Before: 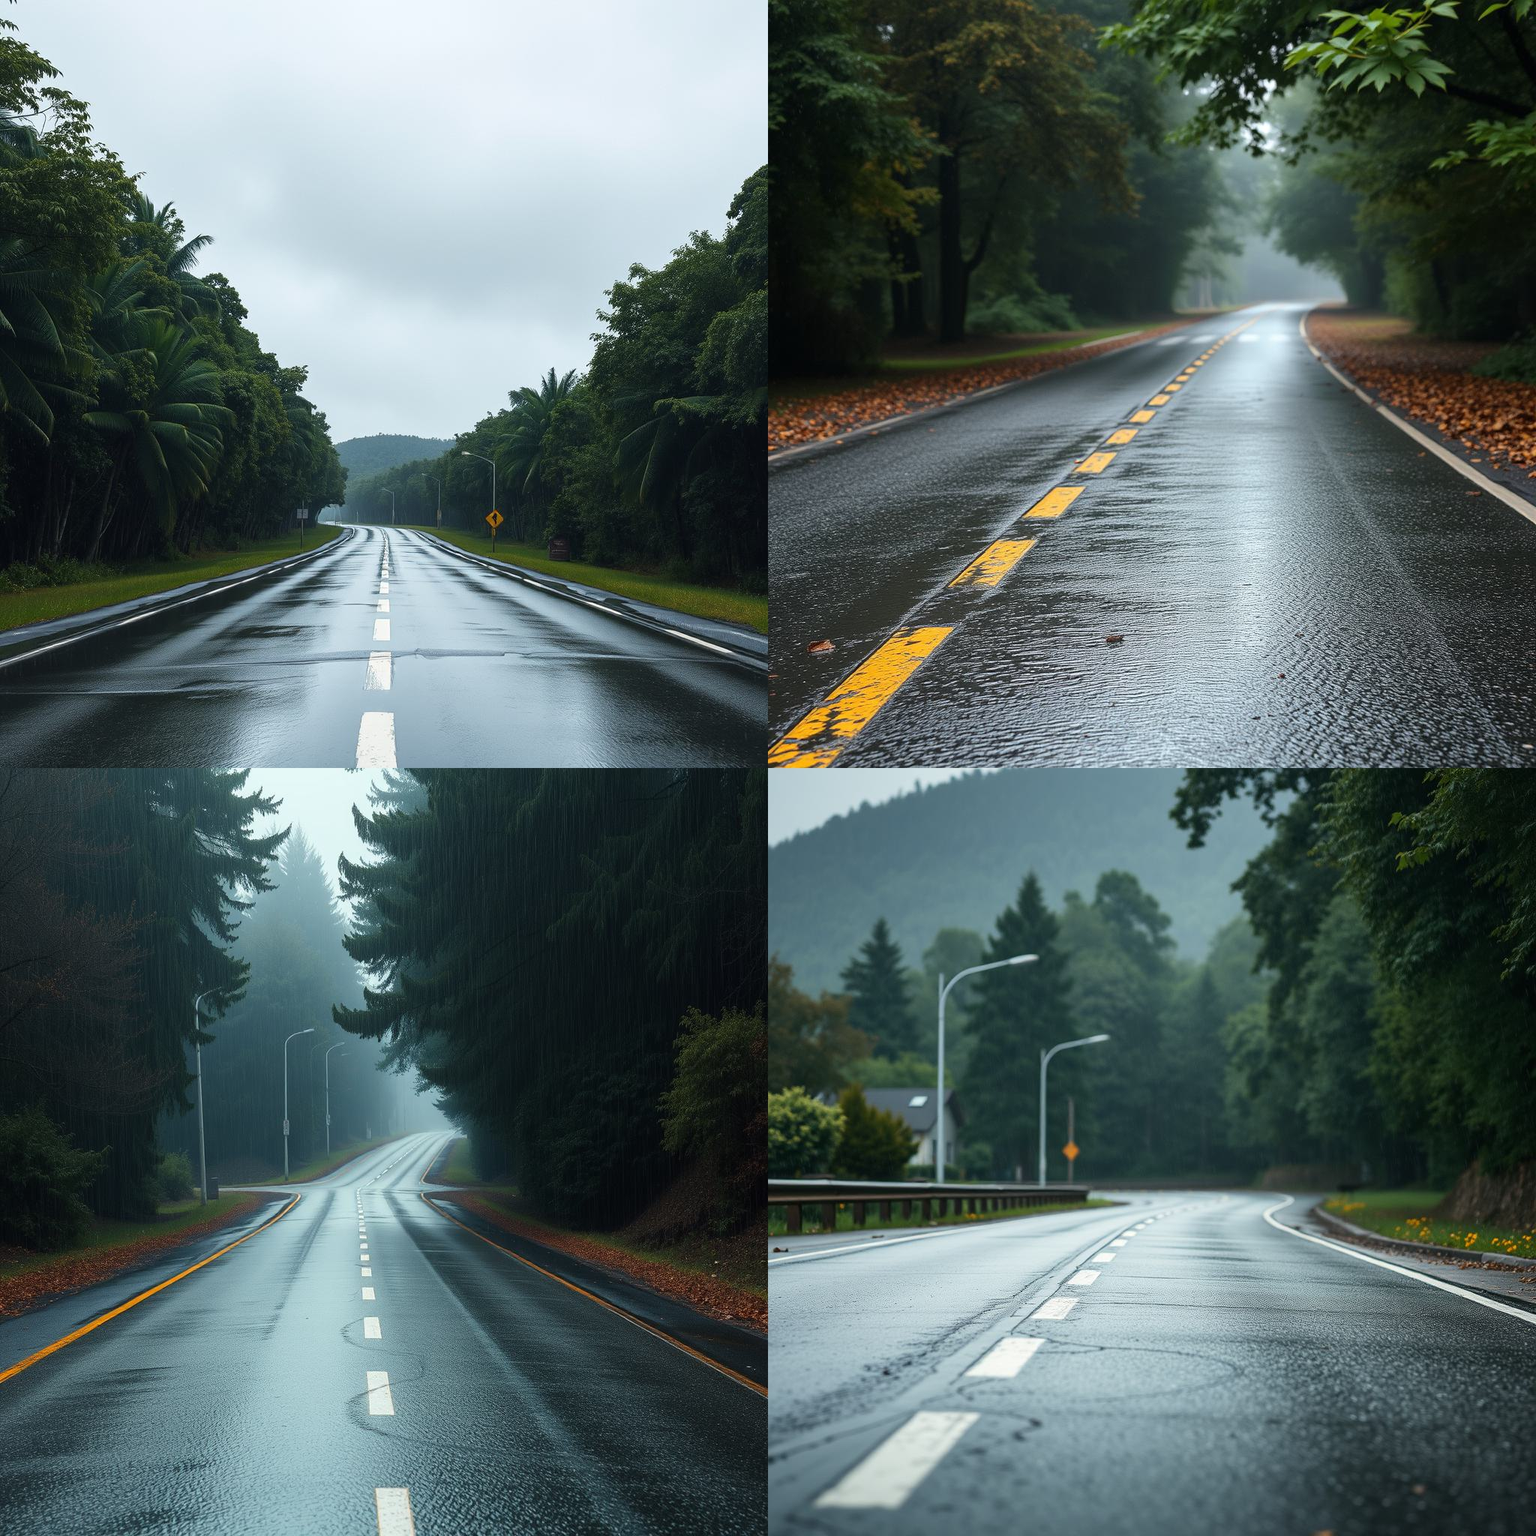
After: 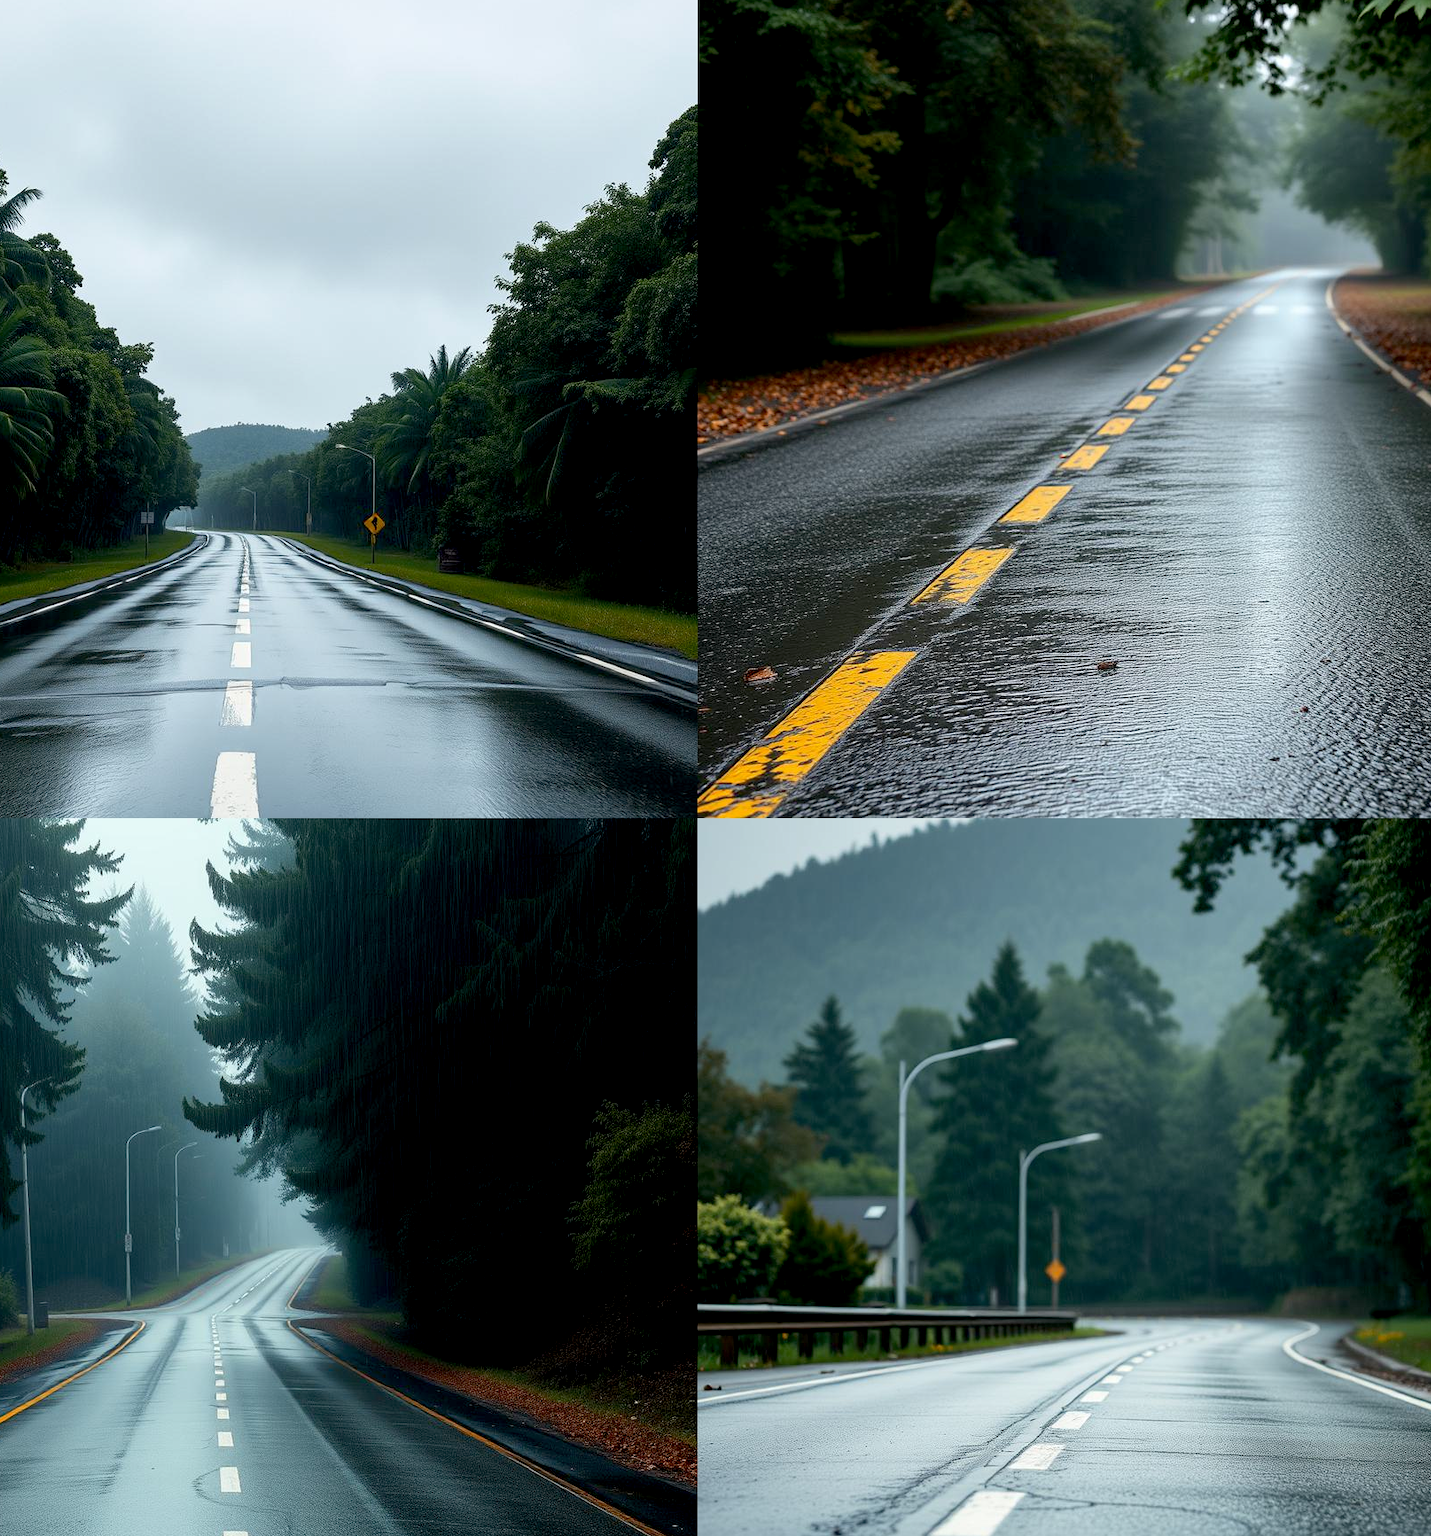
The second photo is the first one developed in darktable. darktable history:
exposure: black level correction 0.012, compensate highlight preservation false
crop: left 11.582%, top 4.975%, right 9.558%, bottom 10.391%
